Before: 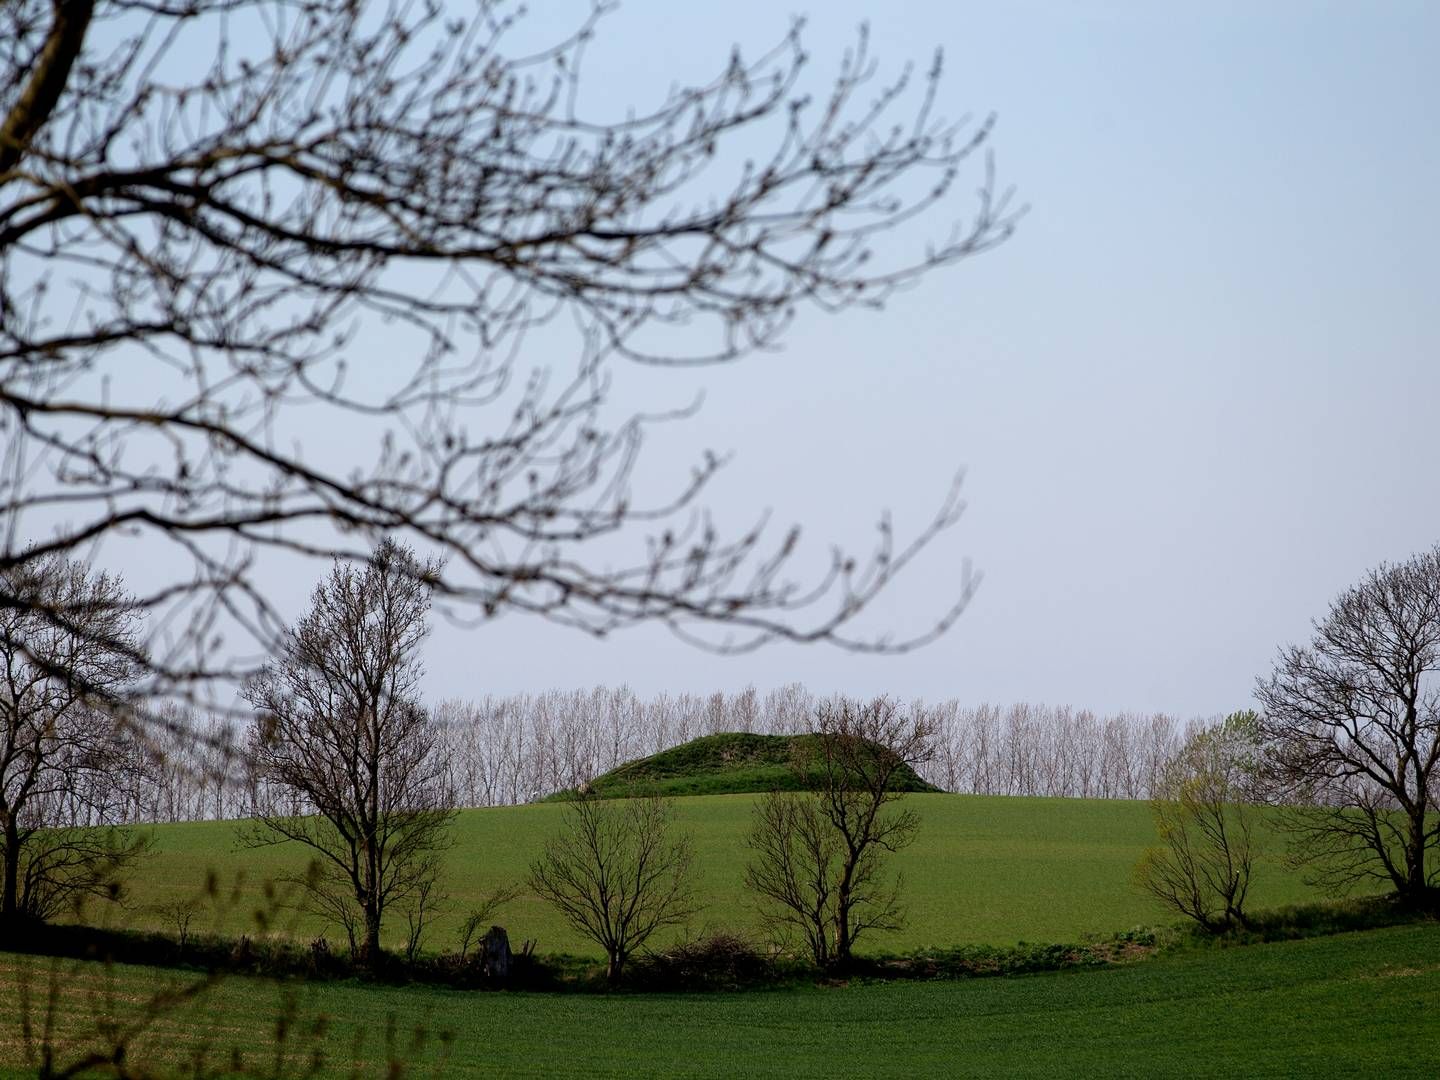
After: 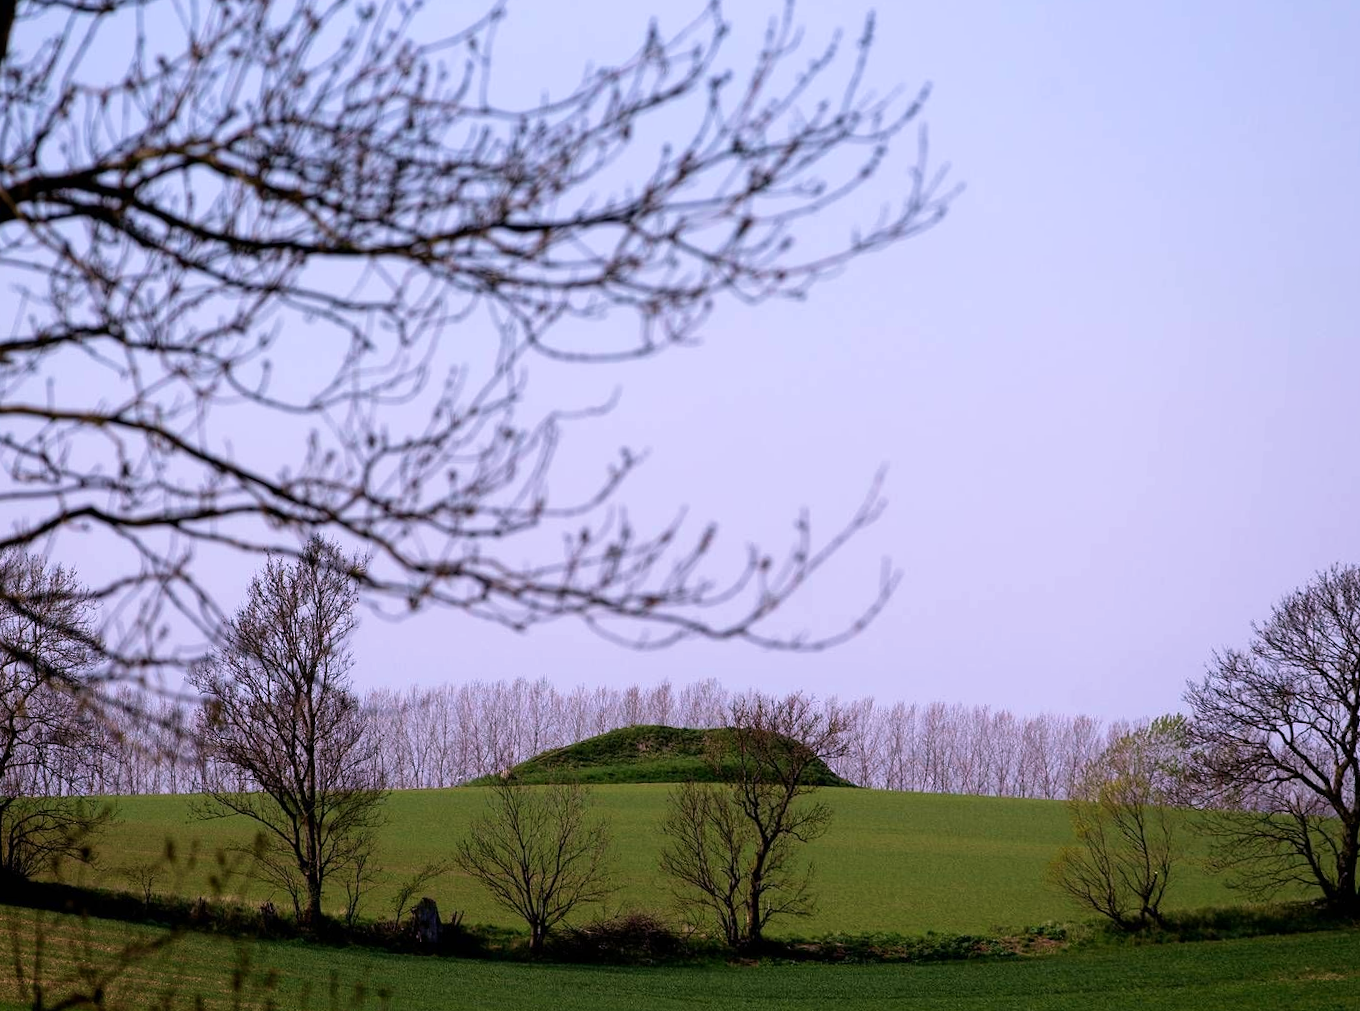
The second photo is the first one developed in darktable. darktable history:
white balance: red 1.066, blue 1.119
velvia: strength 27%
rotate and perspective: rotation 0.062°, lens shift (vertical) 0.115, lens shift (horizontal) -0.133, crop left 0.047, crop right 0.94, crop top 0.061, crop bottom 0.94
